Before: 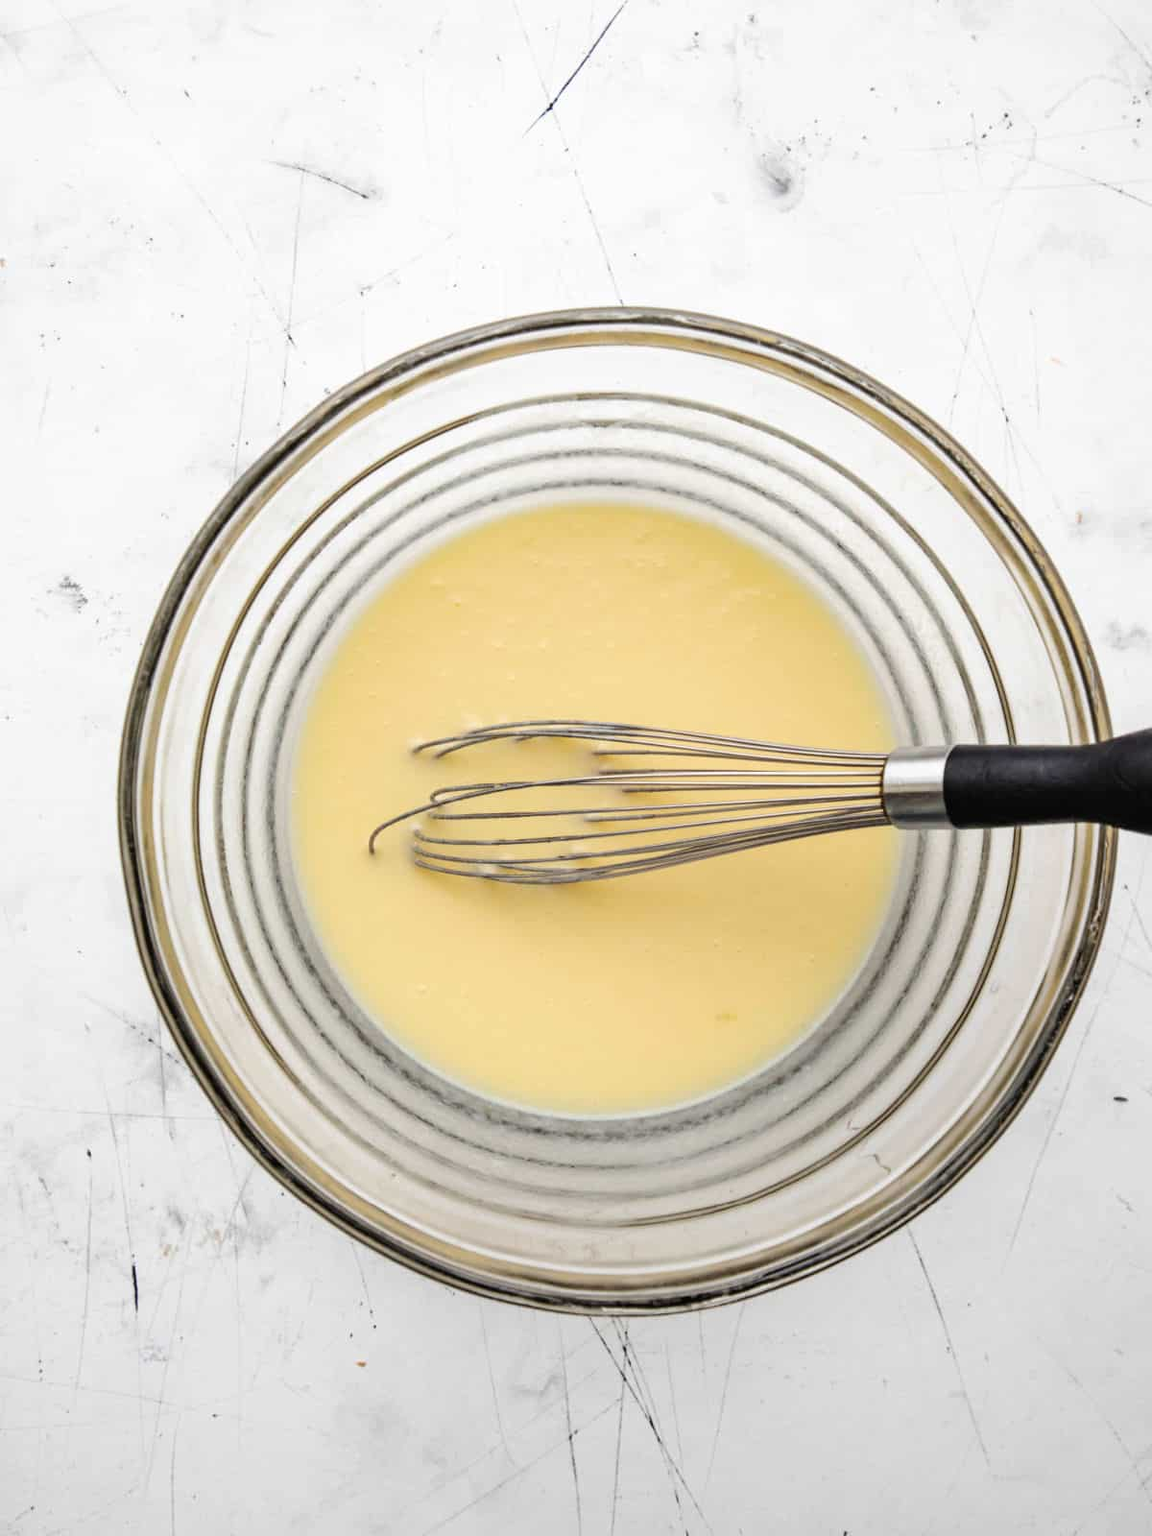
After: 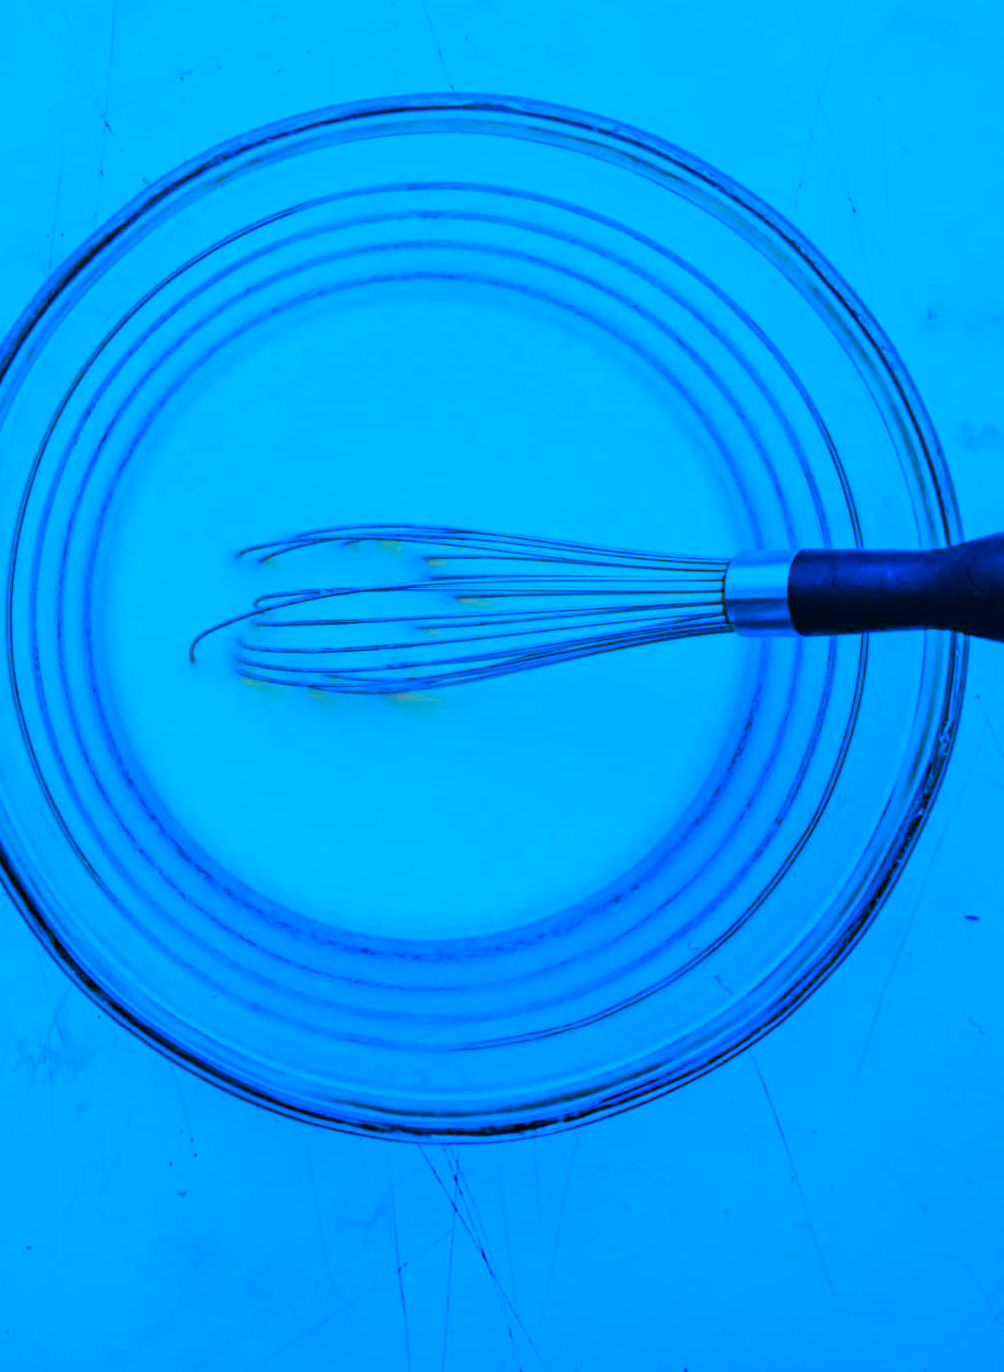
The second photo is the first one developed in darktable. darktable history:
tone equalizer: on, module defaults
crop: left 16.315%, top 14.246%
color zones: curves: ch0 [(0, 0.425) (0.143, 0.422) (0.286, 0.42) (0.429, 0.419) (0.571, 0.419) (0.714, 0.42) (0.857, 0.422) (1, 0.425)]; ch1 [(0, 0.666) (0.143, 0.669) (0.286, 0.671) (0.429, 0.67) (0.571, 0.67) (0.714, 0.67) (0.857, 0.67) (1, 0.666)]
color calibration: illuminant as shot in camera, x 0.442, y 0.413, temperature 2903.13 K
white balance: red 0.766, blue 1.537
